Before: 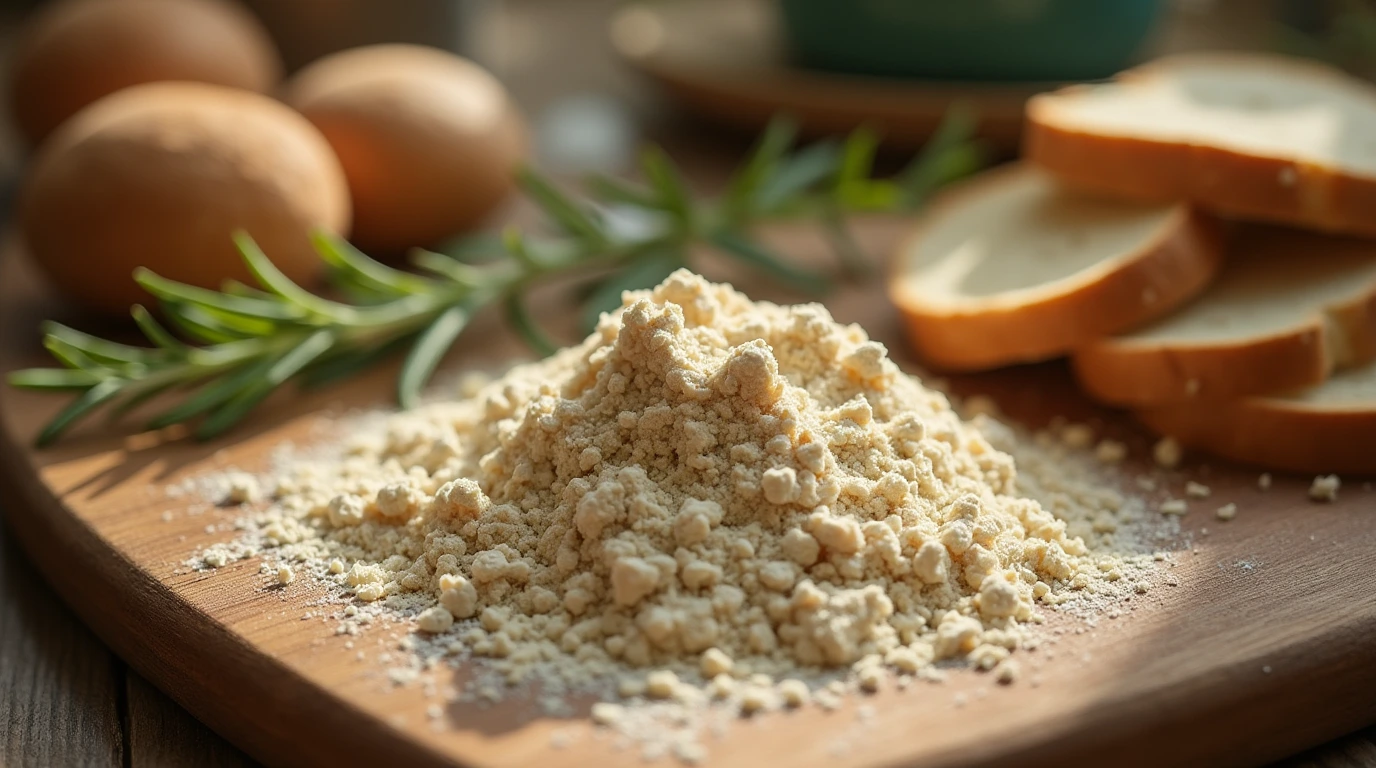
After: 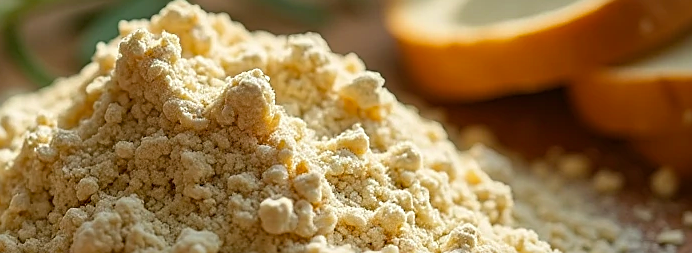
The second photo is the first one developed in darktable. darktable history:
haze removal: compatibility mode true, adaptive false
color balance rgb: linear chroma grading › global chroma 15.113%, perceptual saturation grading › global saturation 0.516%
crop: left 36.562%, top 35.168%, right 13.102%, bottom 30.651%
sharpen: on, module defaults
